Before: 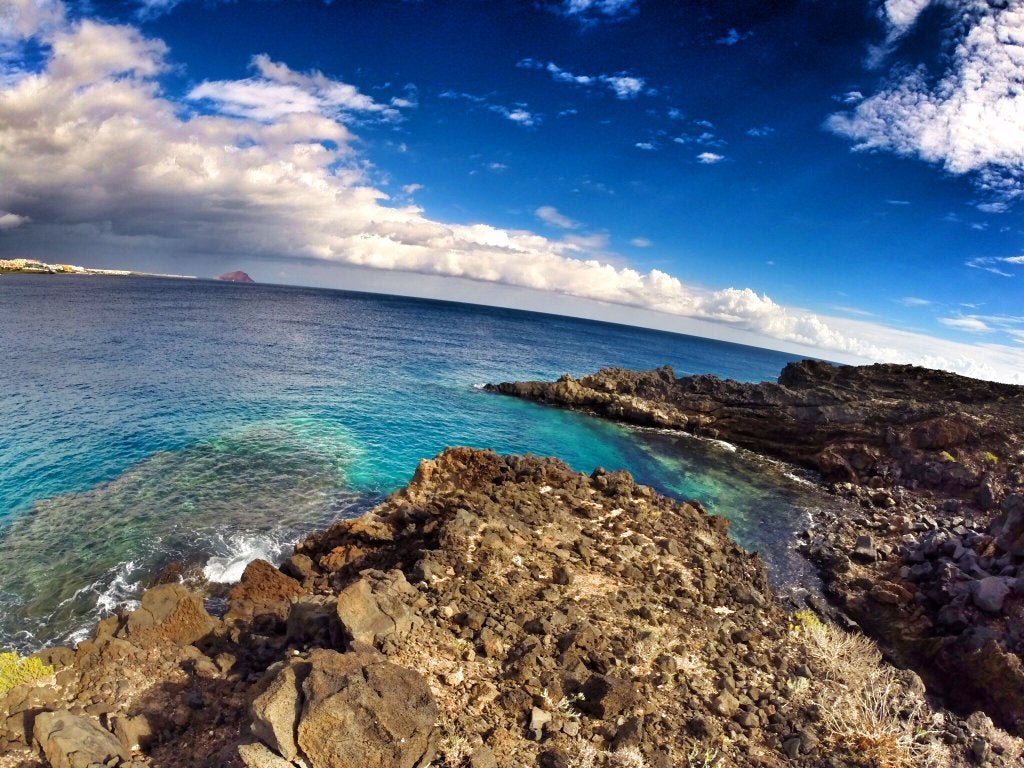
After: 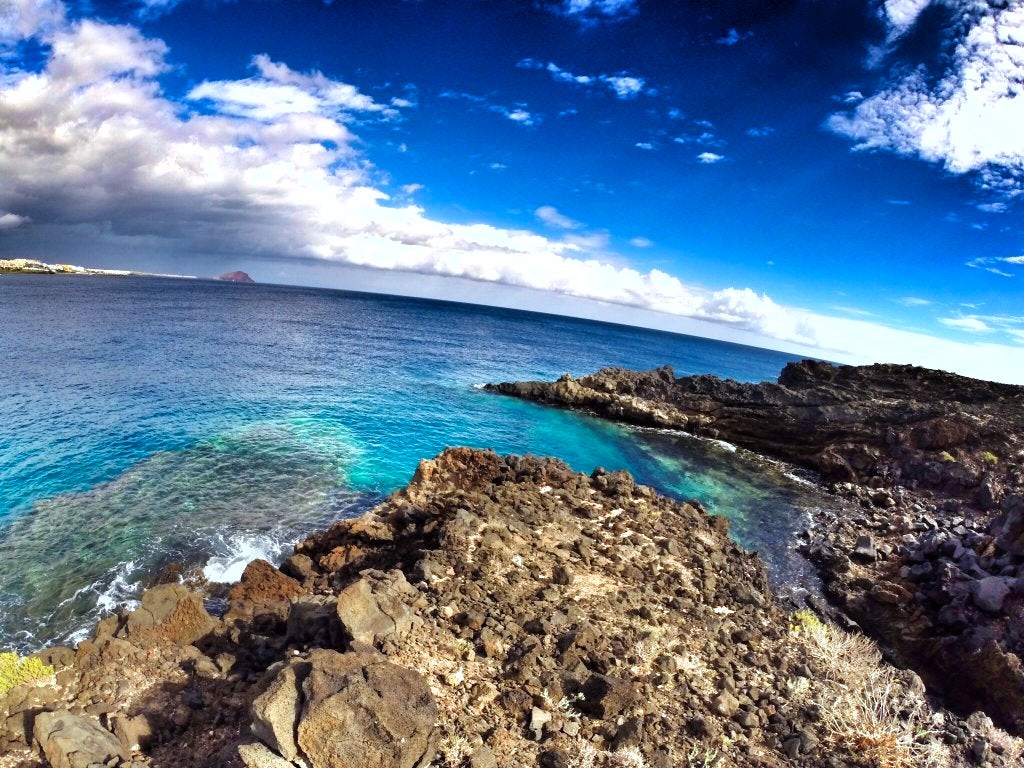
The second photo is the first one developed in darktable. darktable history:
shadows and highlights: shadows 30.57, highlights -62.49, soften with gaussian
tone equalizer: -8 EV -0.414 EV, -7 EV -0.376 EV, -6 EV -0.327 EV, -5 EV -0.199 EV, -3 EV 0.191 EV, -2 EV 0.351 EV, -1 EV 0.406 EV, +0 EV 0.421 EV, mask exposure compensation -0.5 EV
color calibration: illuminant custom, x 0.368, y 0.373, temperature 4349.64 K
